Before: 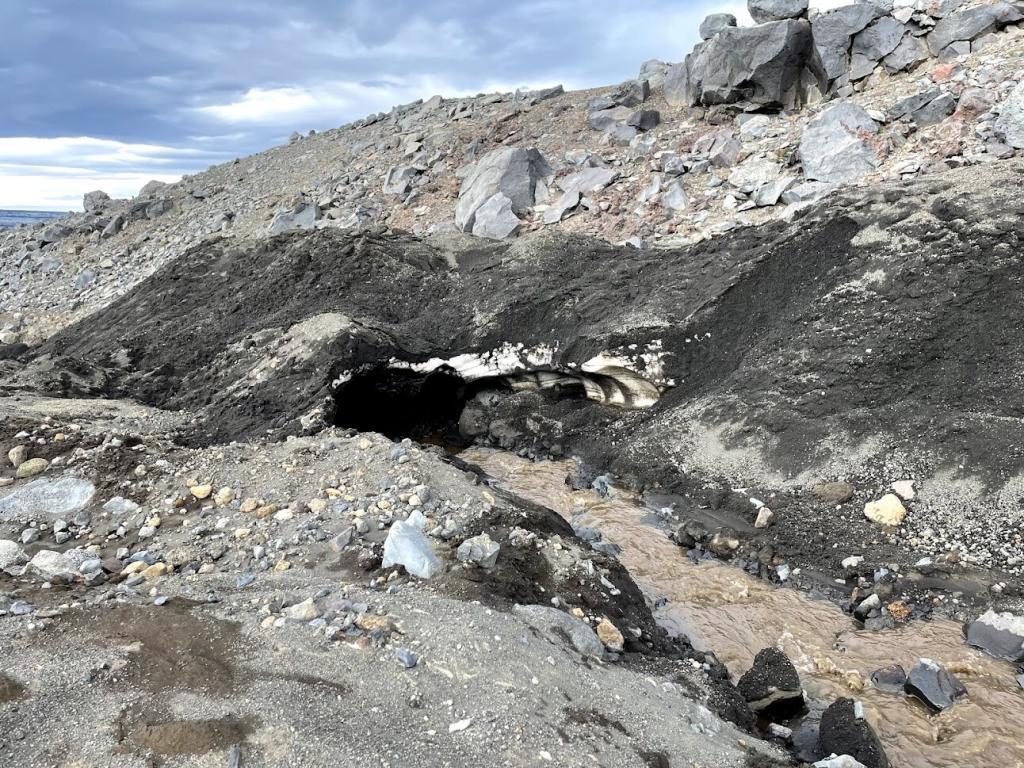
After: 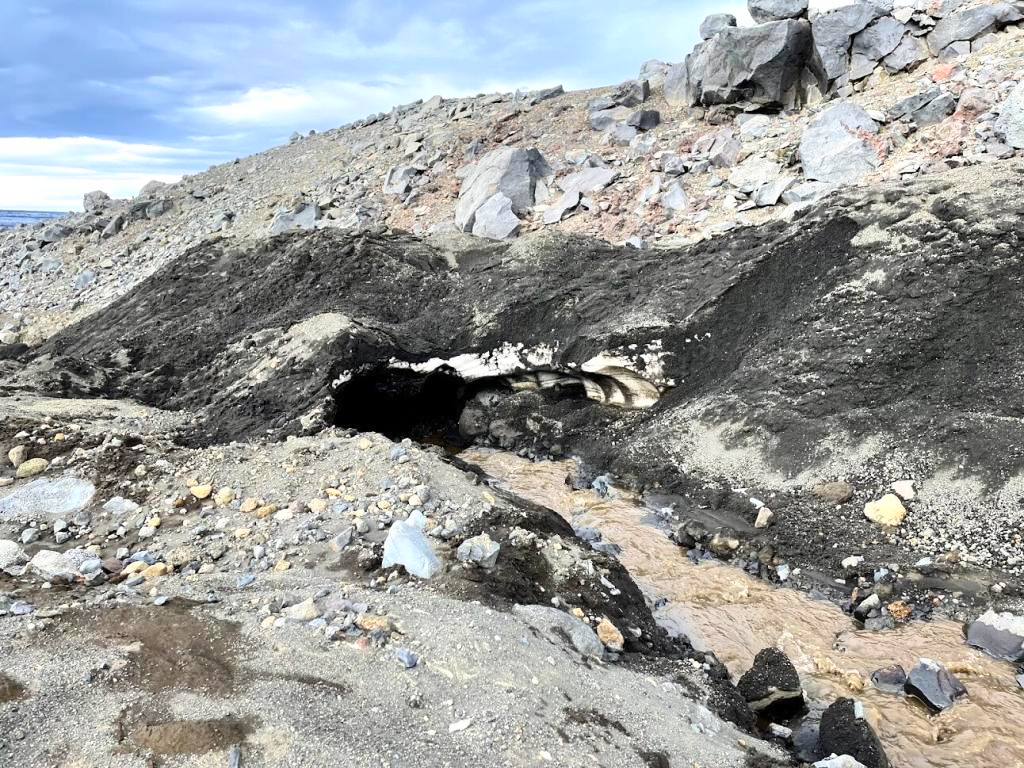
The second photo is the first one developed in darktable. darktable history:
contrast brightness saturation: contrast 0.23, brightness 0.1, saturation 0.29
